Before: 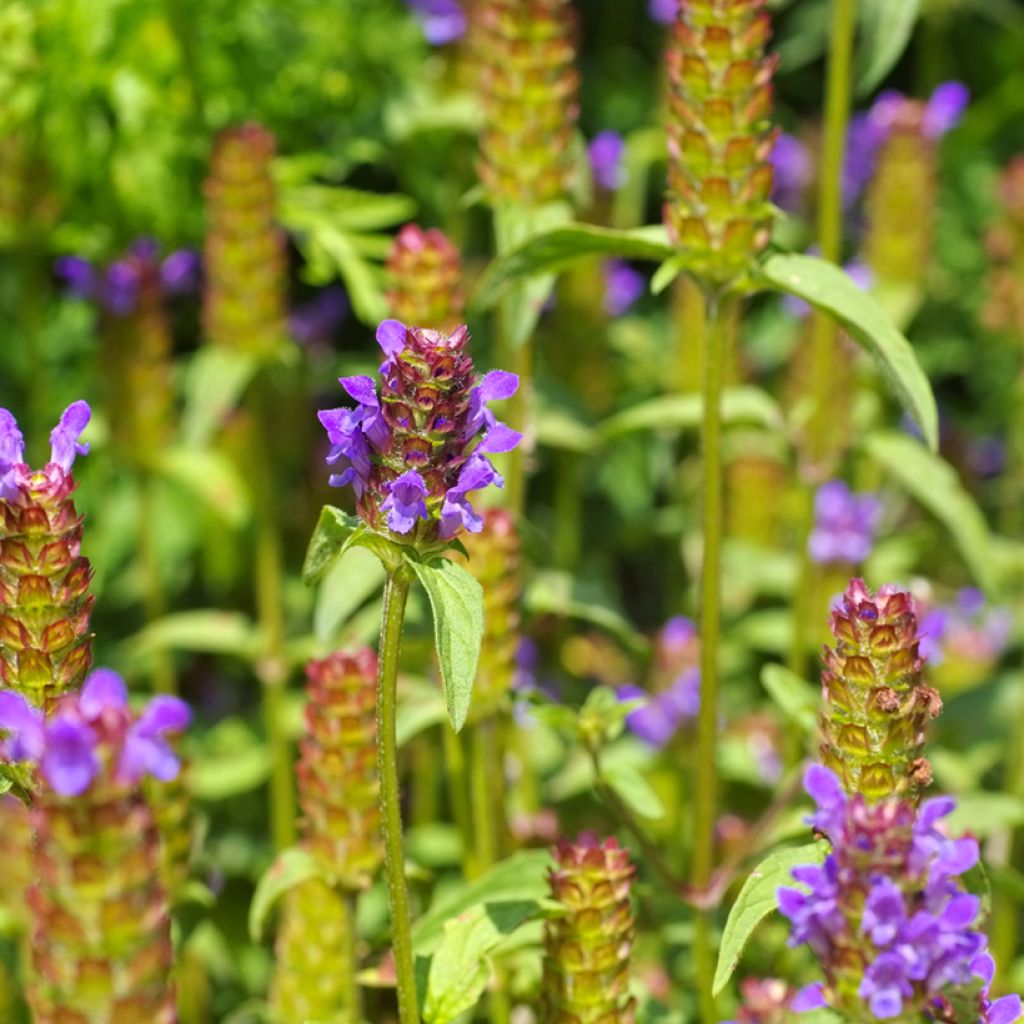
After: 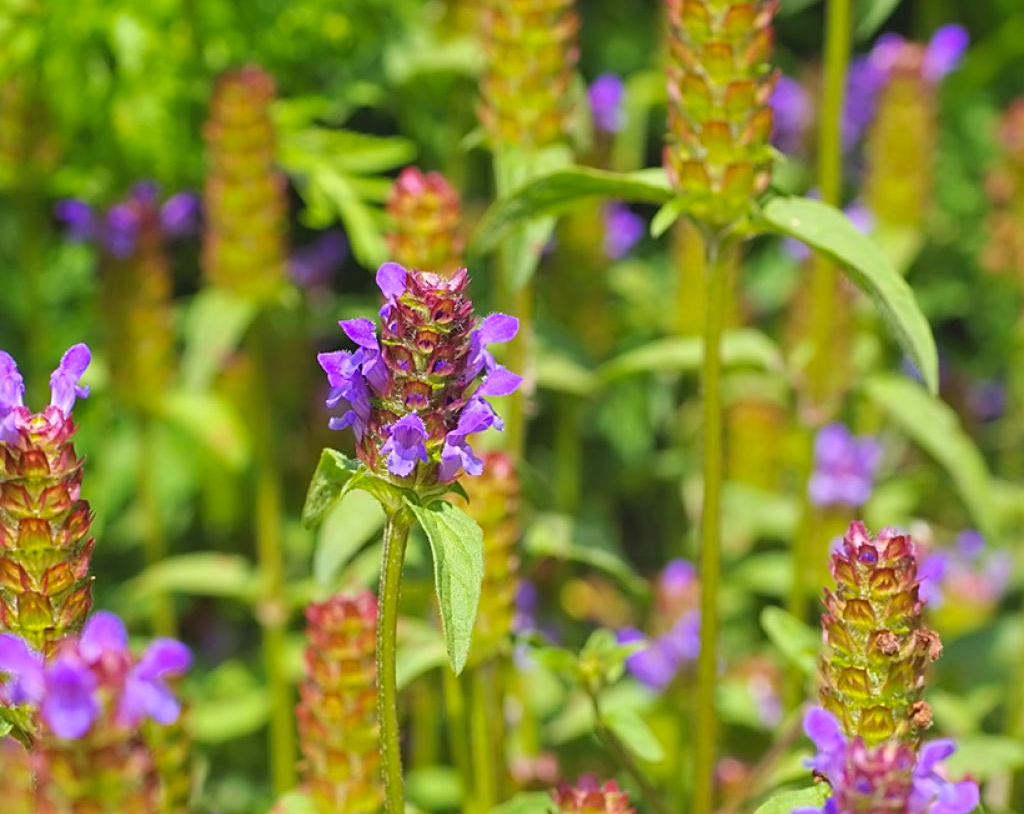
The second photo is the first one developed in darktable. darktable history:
crop and rotate: top 5.657%, bottom 14.84%
contrast brightness saturation: contrast -0.095, brightness 0.048, saturation 0.079
sharpen: on, module defaults
